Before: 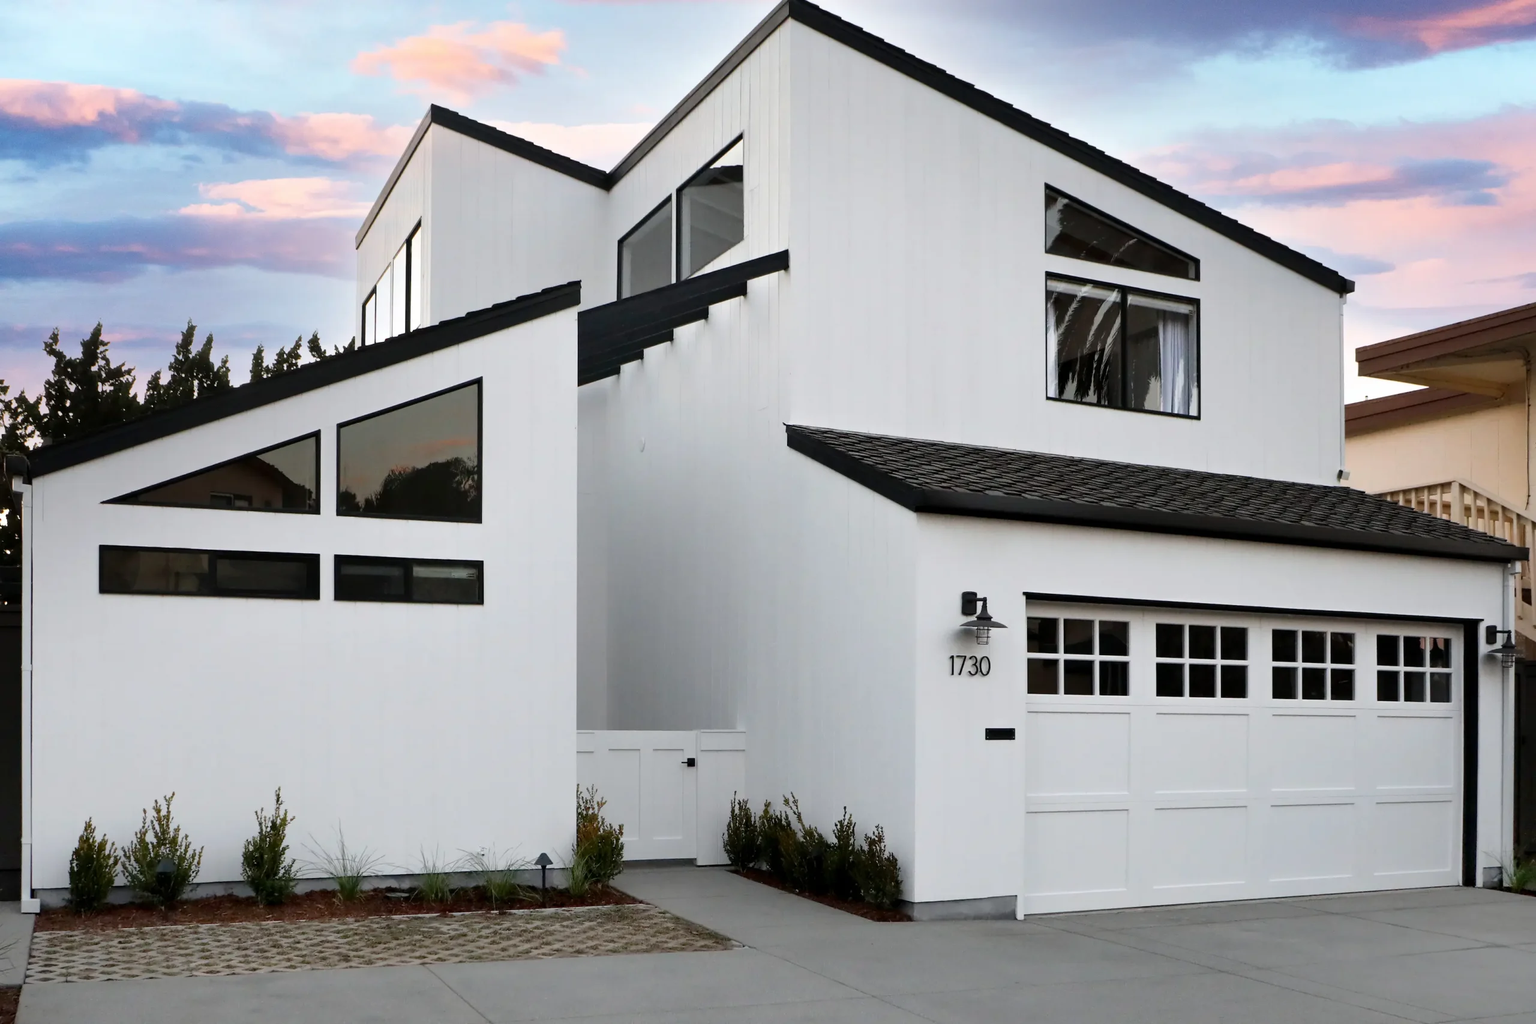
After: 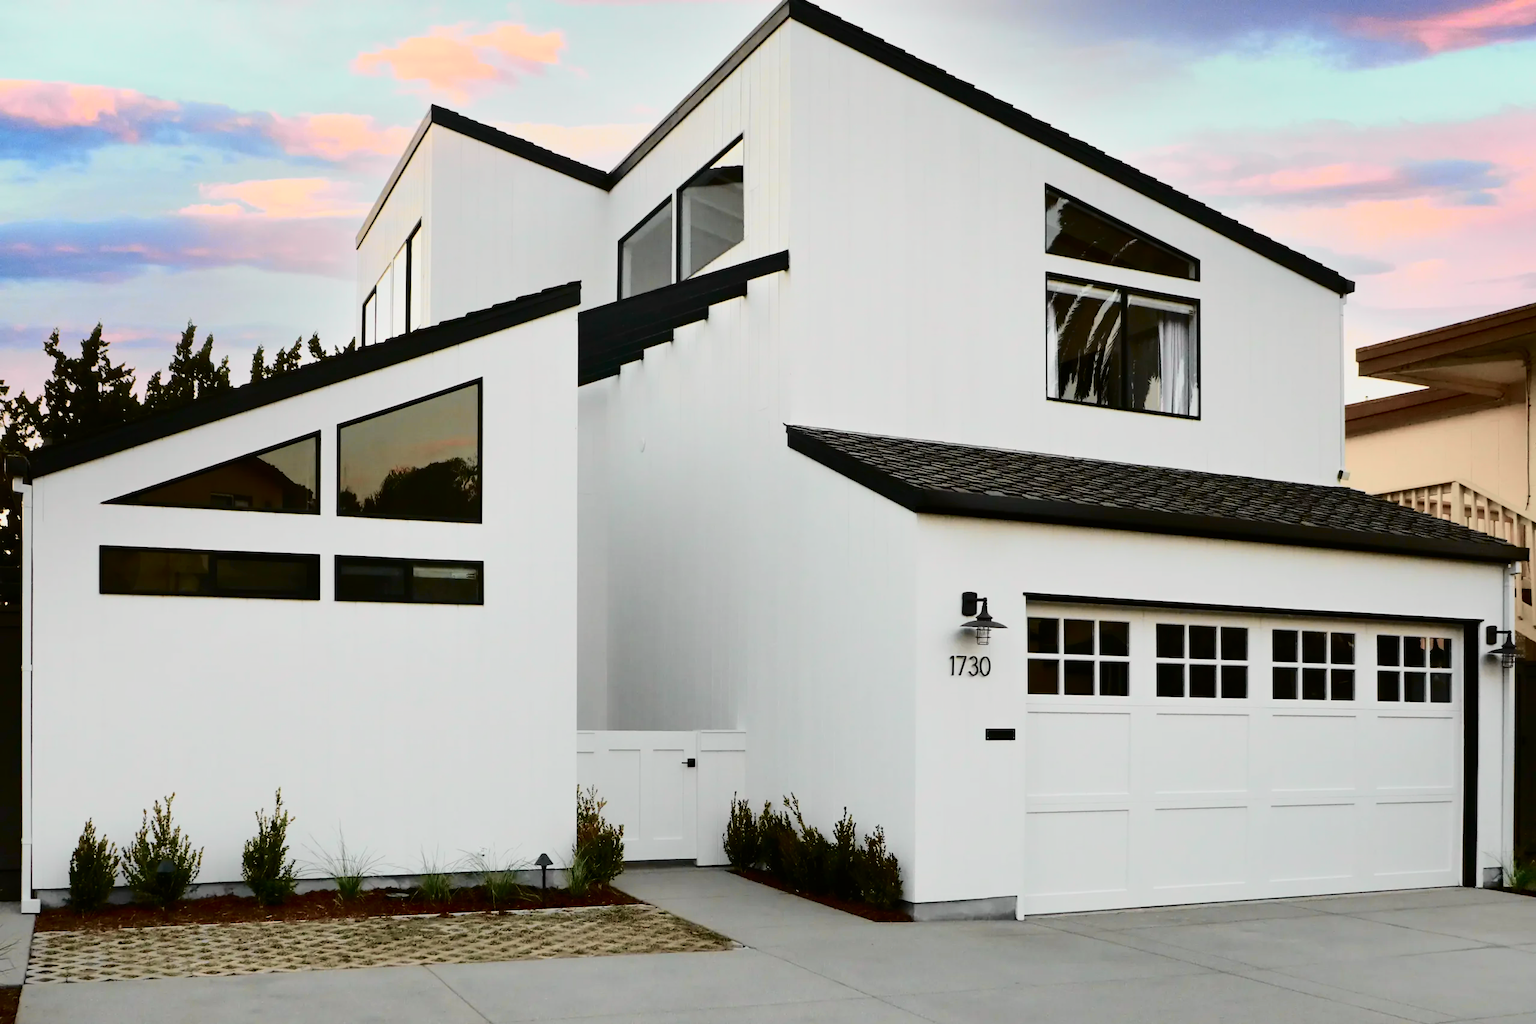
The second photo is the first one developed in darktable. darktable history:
tone curve: curves: ch0 [(0, 0.006) (0.184, 0.117) (0.405, 0.46) (0.456, 0.528) (0.634, 0.728) (0.877, 0.89) (0.984, 0.935)]; ch1 [(0, 0) (0.443, 0.43) (0.492, 0.489) (0.566, 0.579) (0.595, 0.625) (0.608, 0.667) (0.65, 0.729) (1, 1)]; ch2 [(0, 0) (0.33, 0.301) (0.421, 0.443) (0.447, 0.489) (0.495, 0.505) (0.537, 0.583) (0.586, 0.591) (0.663, 0.686) (1, 1)], color space Lab, independent channels, preserve colors none
